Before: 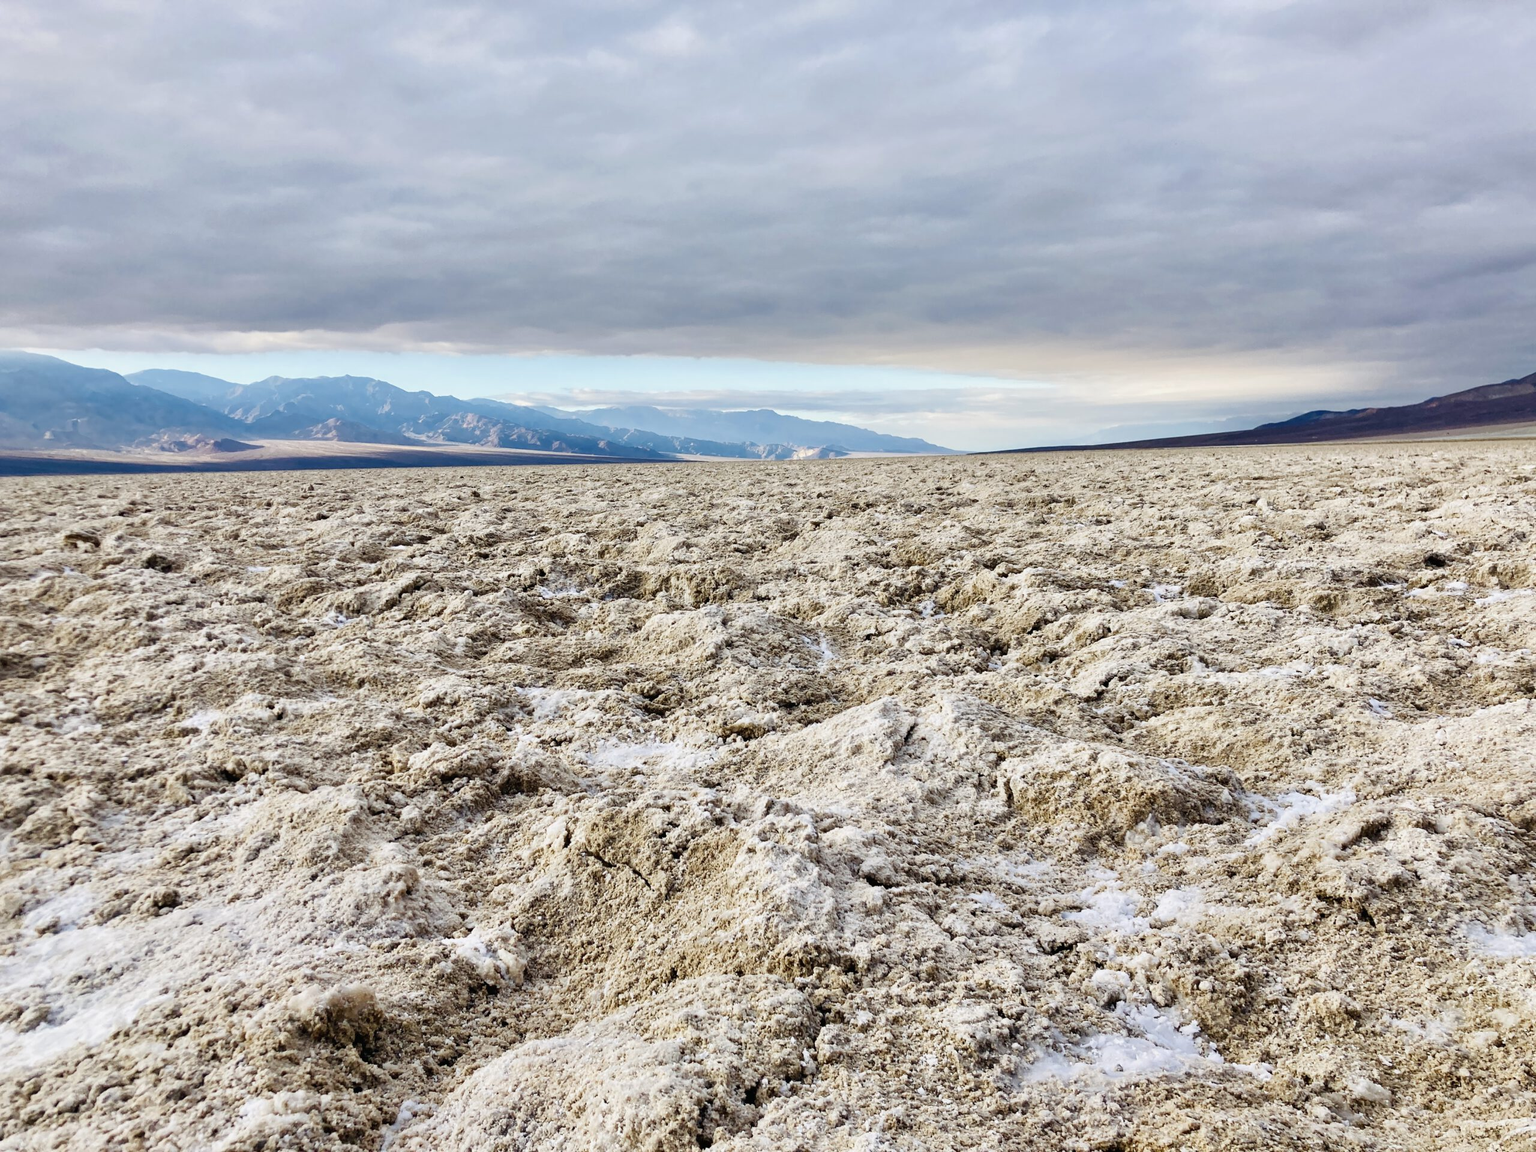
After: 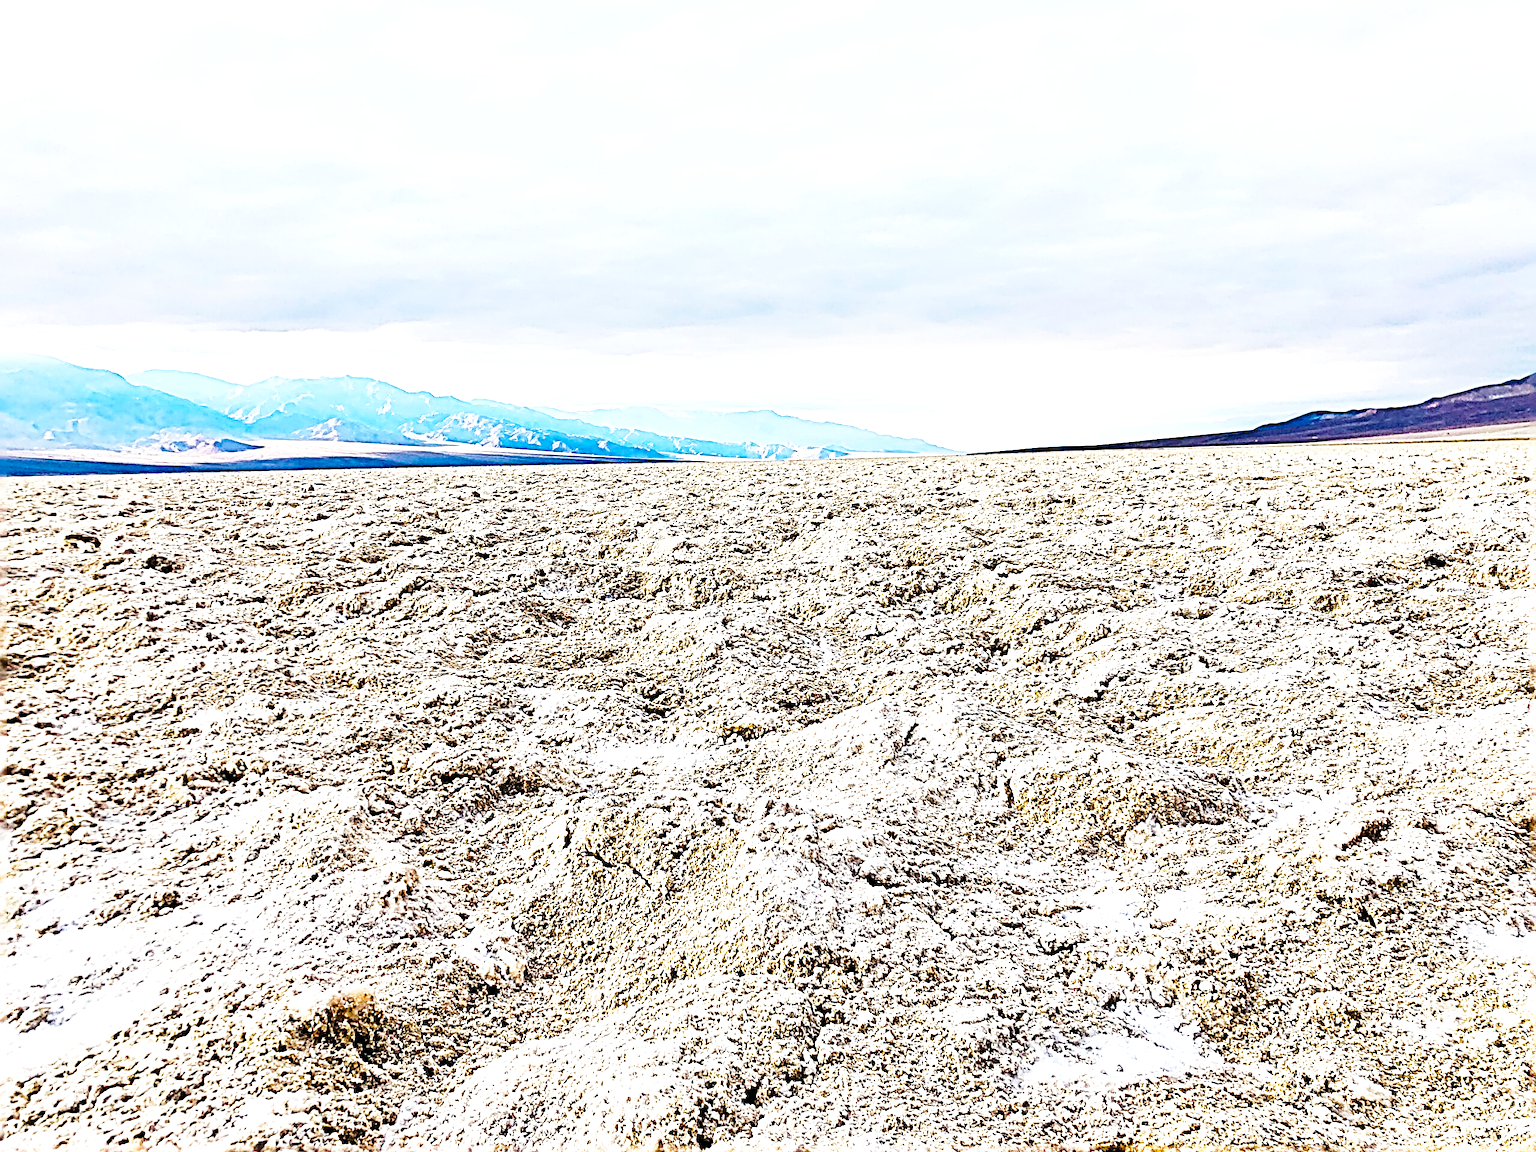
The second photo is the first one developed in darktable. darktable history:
sharpen: radius 4.023, amount 1.996
exposure: exposure 1 EV, compensate highlight preservation false
color balance rgb: shadows lift › luminance -20.376%, perceptual saturation grading › global saturation 30.393%
base curve: curves: ch0 [(0, 0) (0.028, 0.03) (0.121, 0.232) (0.46, 0.748) (0.859, 0.968) (1, 1)], preserve colors none
